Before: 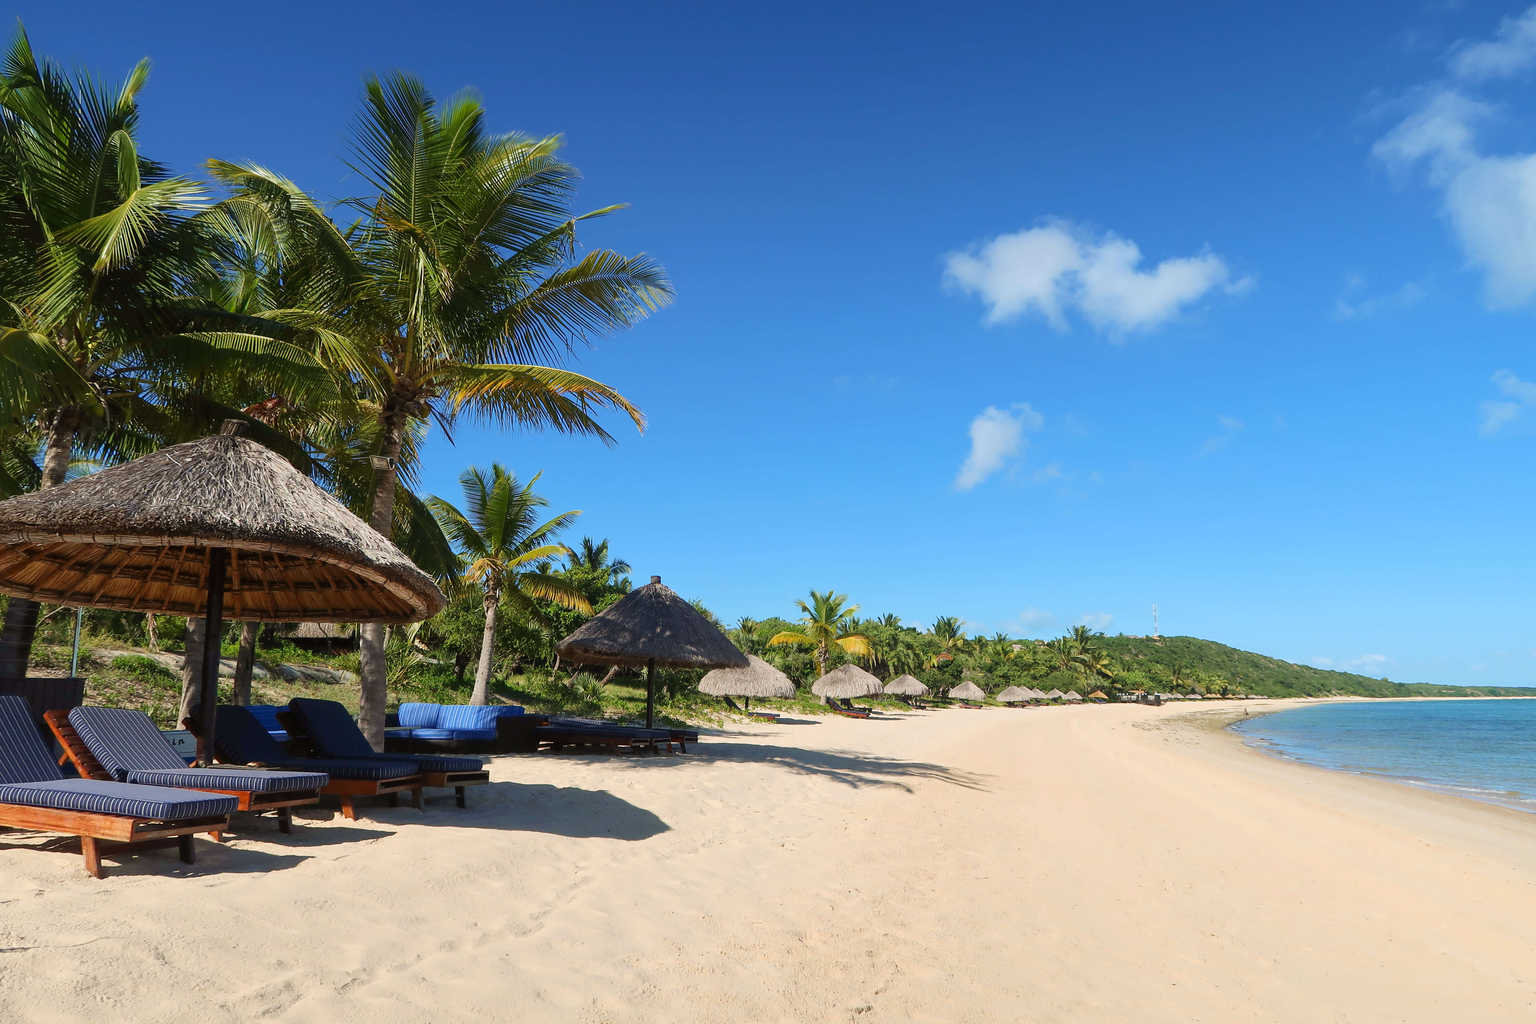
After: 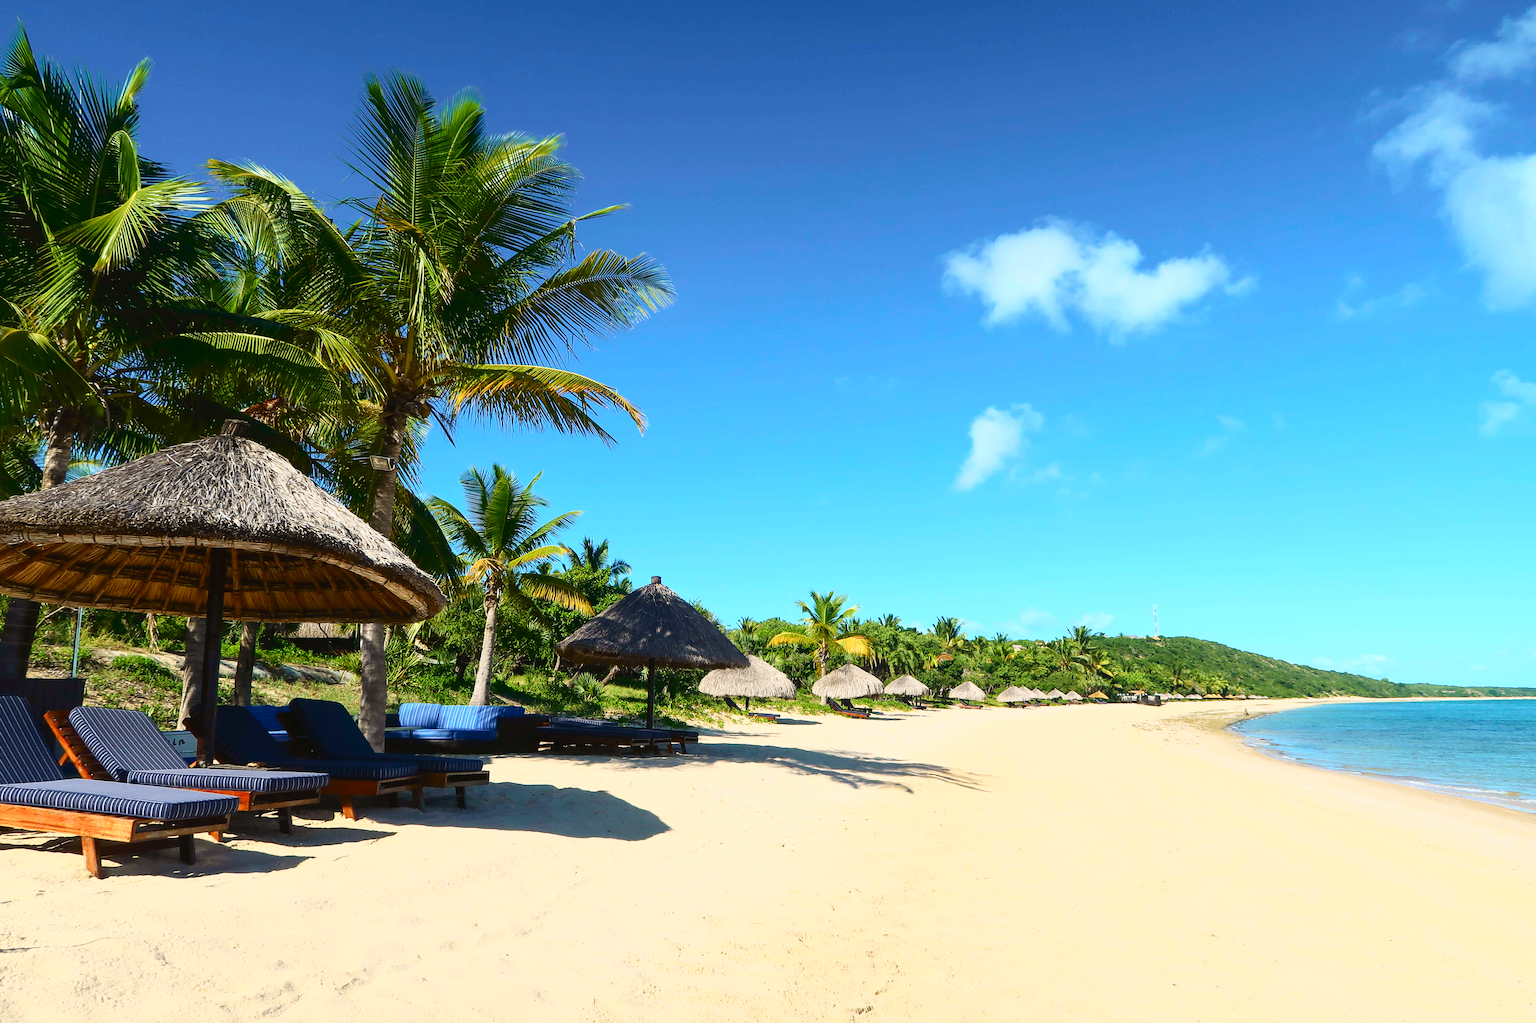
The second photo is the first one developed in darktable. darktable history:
tone curve: curves: ch0 [(0, 0.018) (0.162, 0.128) (0.434, 0.478) (0.667, 0.785) (0.819, 0.943) (1, 0.991)]; ch1 [(0, 0) (0.402, 0.36) (0.476, 0.449) (0.506, 0.505) (0.523, 0.518) (0.582, 0.586) (0.641, 0.668) (0.7, 0.741) (1, 1)]; ch2 [(0, 0) (0.416, 0.403) (0.483, 0.472) (0.503, 0.505) (0.521, 0.519) (0.547, 0.561) (0.597, 0.643) (0.699, 0.759) (0.997, 0.858)], color space Lab, independent channels, preserve colors none
